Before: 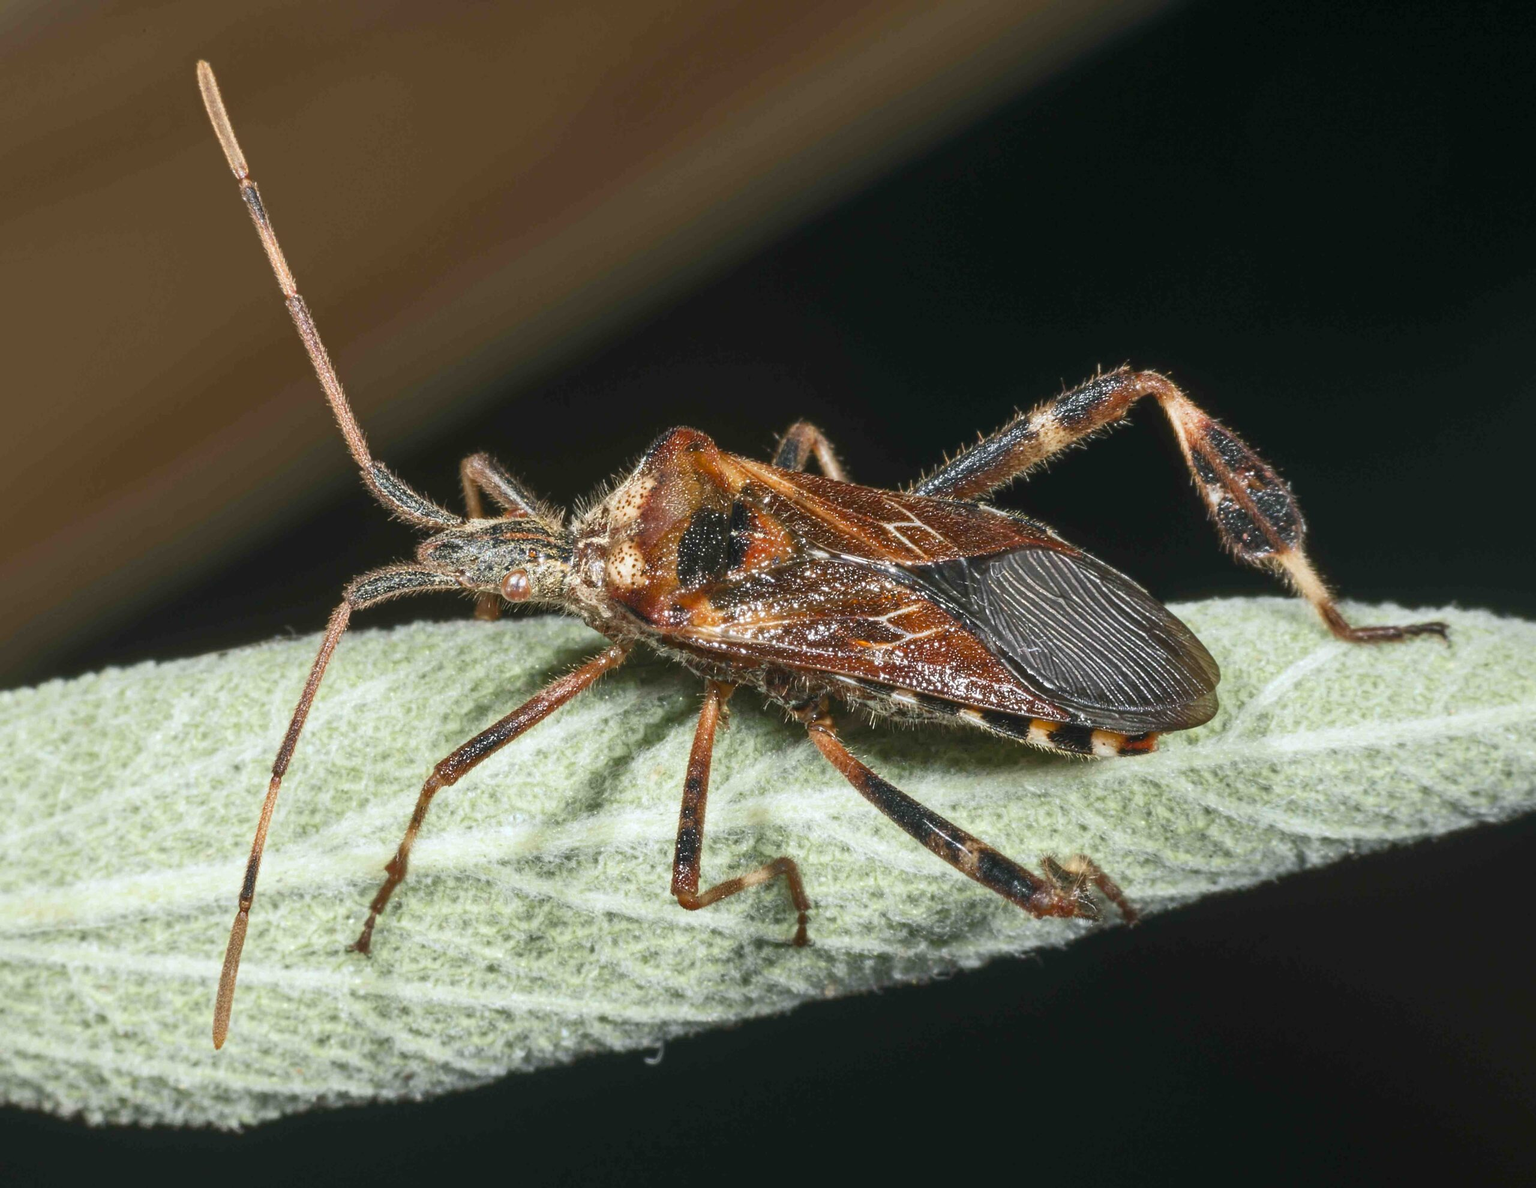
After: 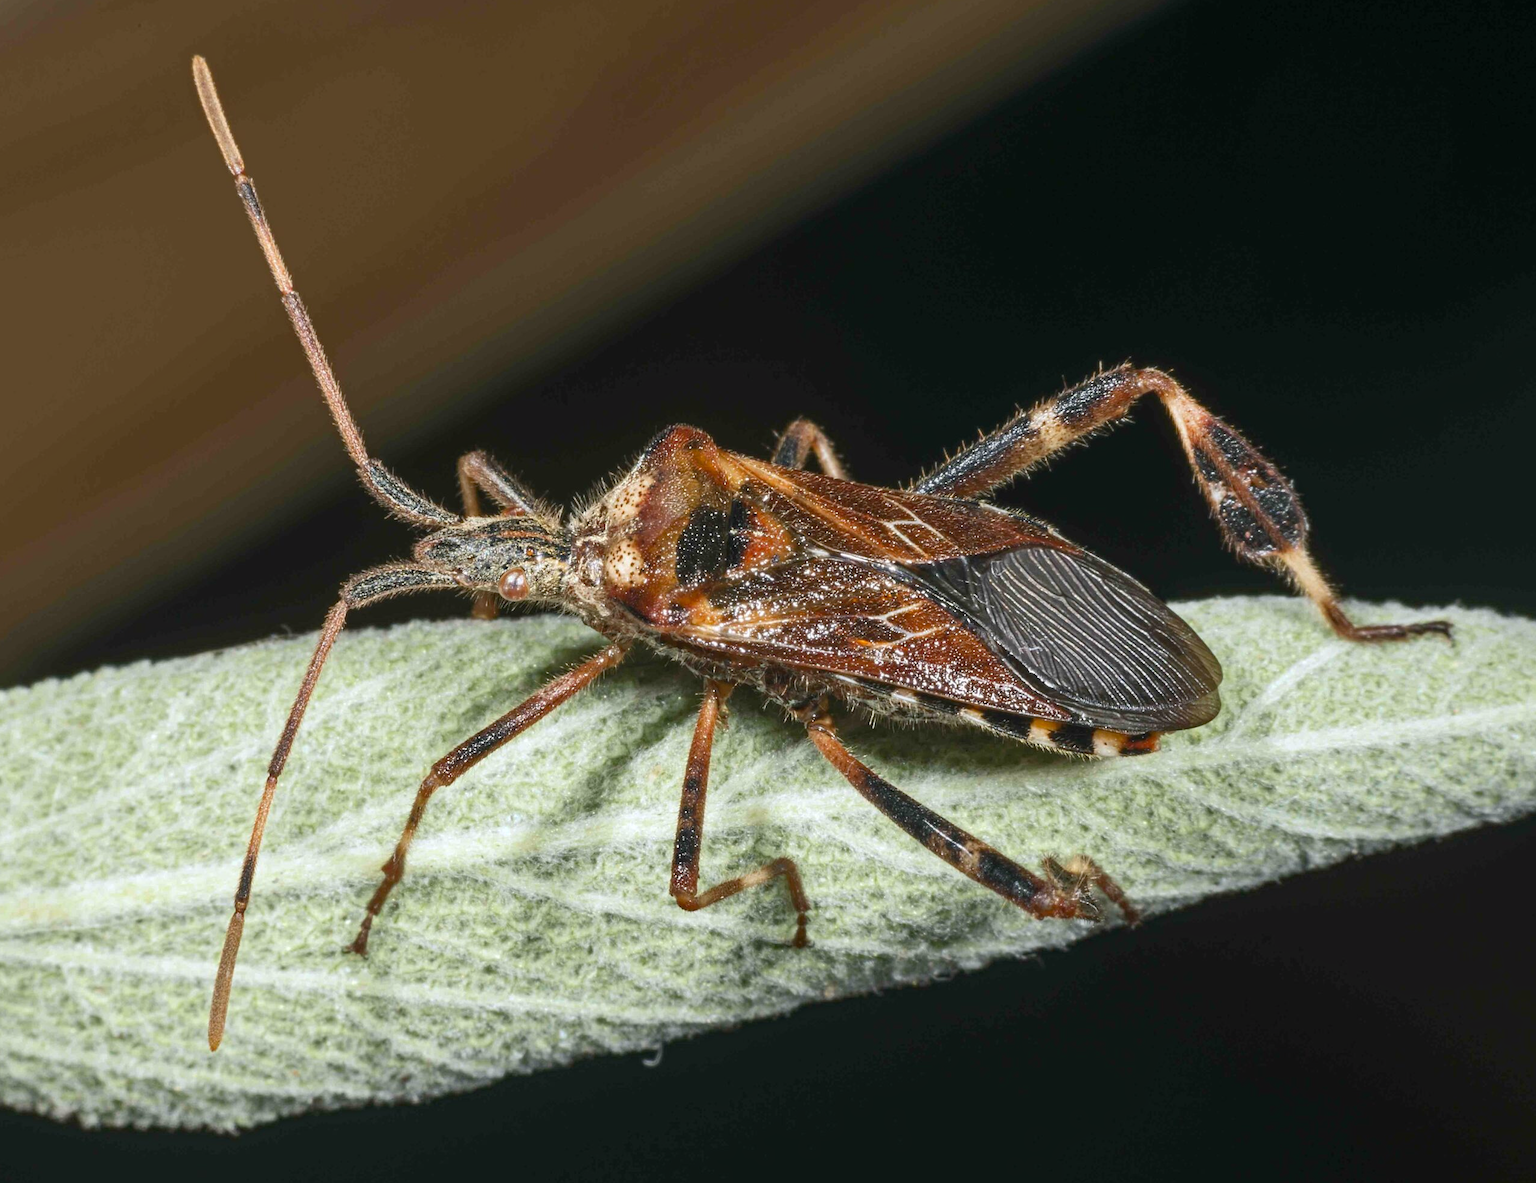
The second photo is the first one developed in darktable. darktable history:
haze removal: compatibility mode true, adaptive false
crop: left 0.411%, top 0.467%, right 0.24%, bottom 0.566%
